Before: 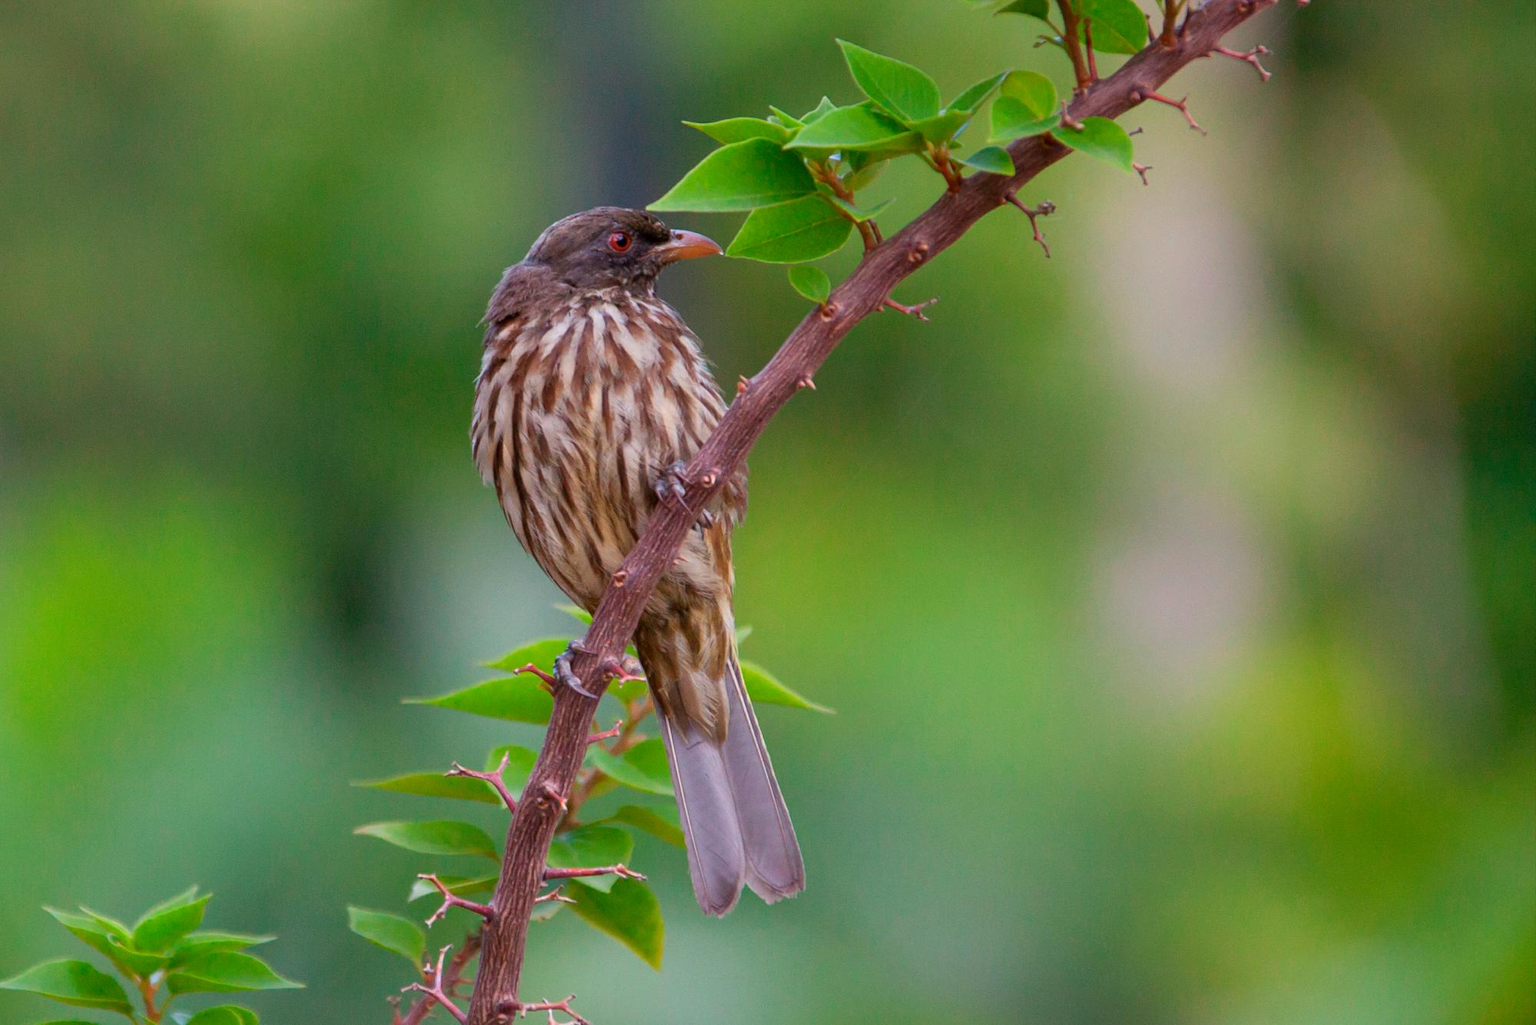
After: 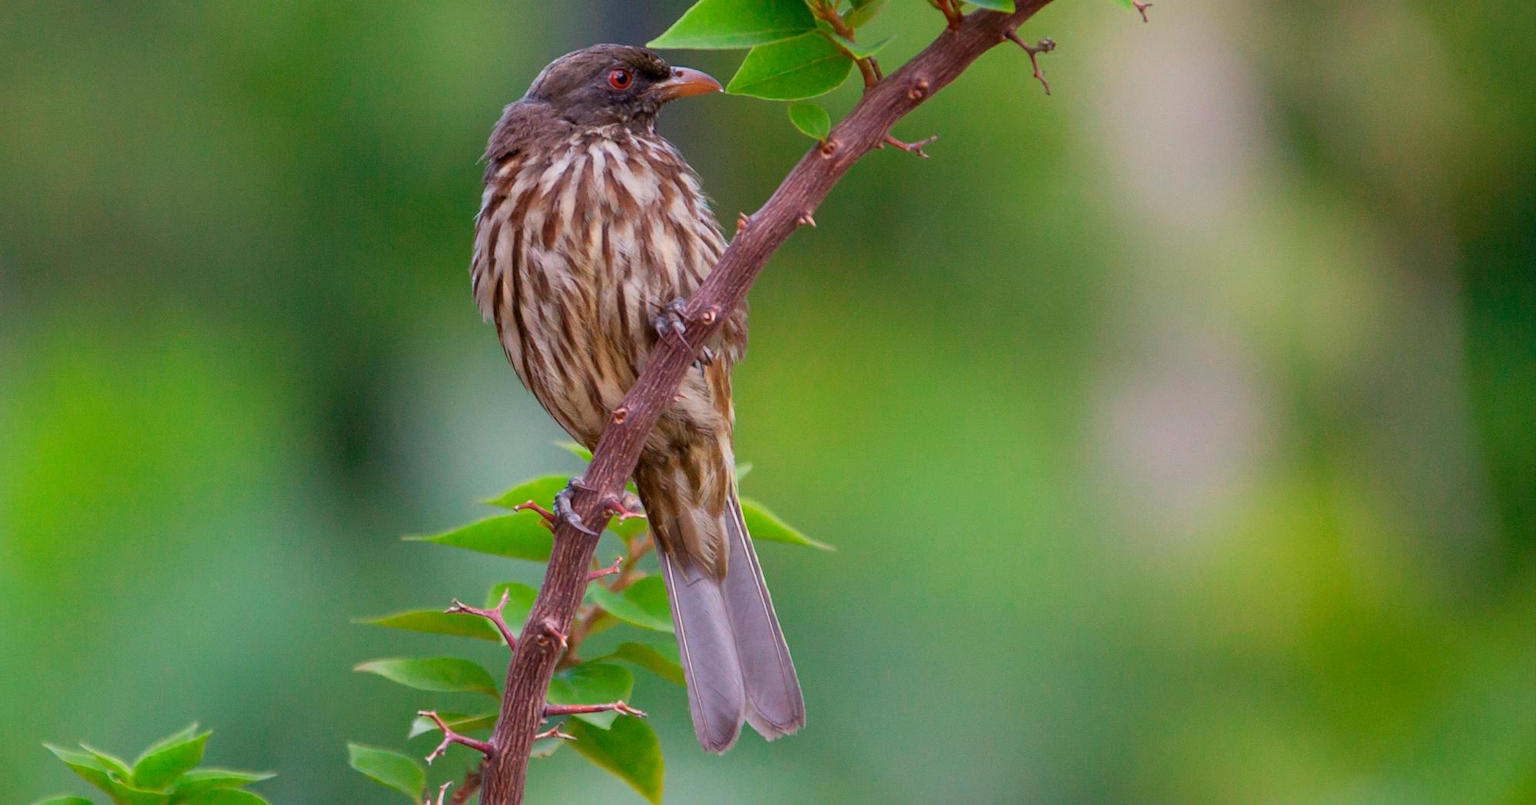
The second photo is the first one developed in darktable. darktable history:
crop and rotate: top 15.925%, bottom 5.373%
